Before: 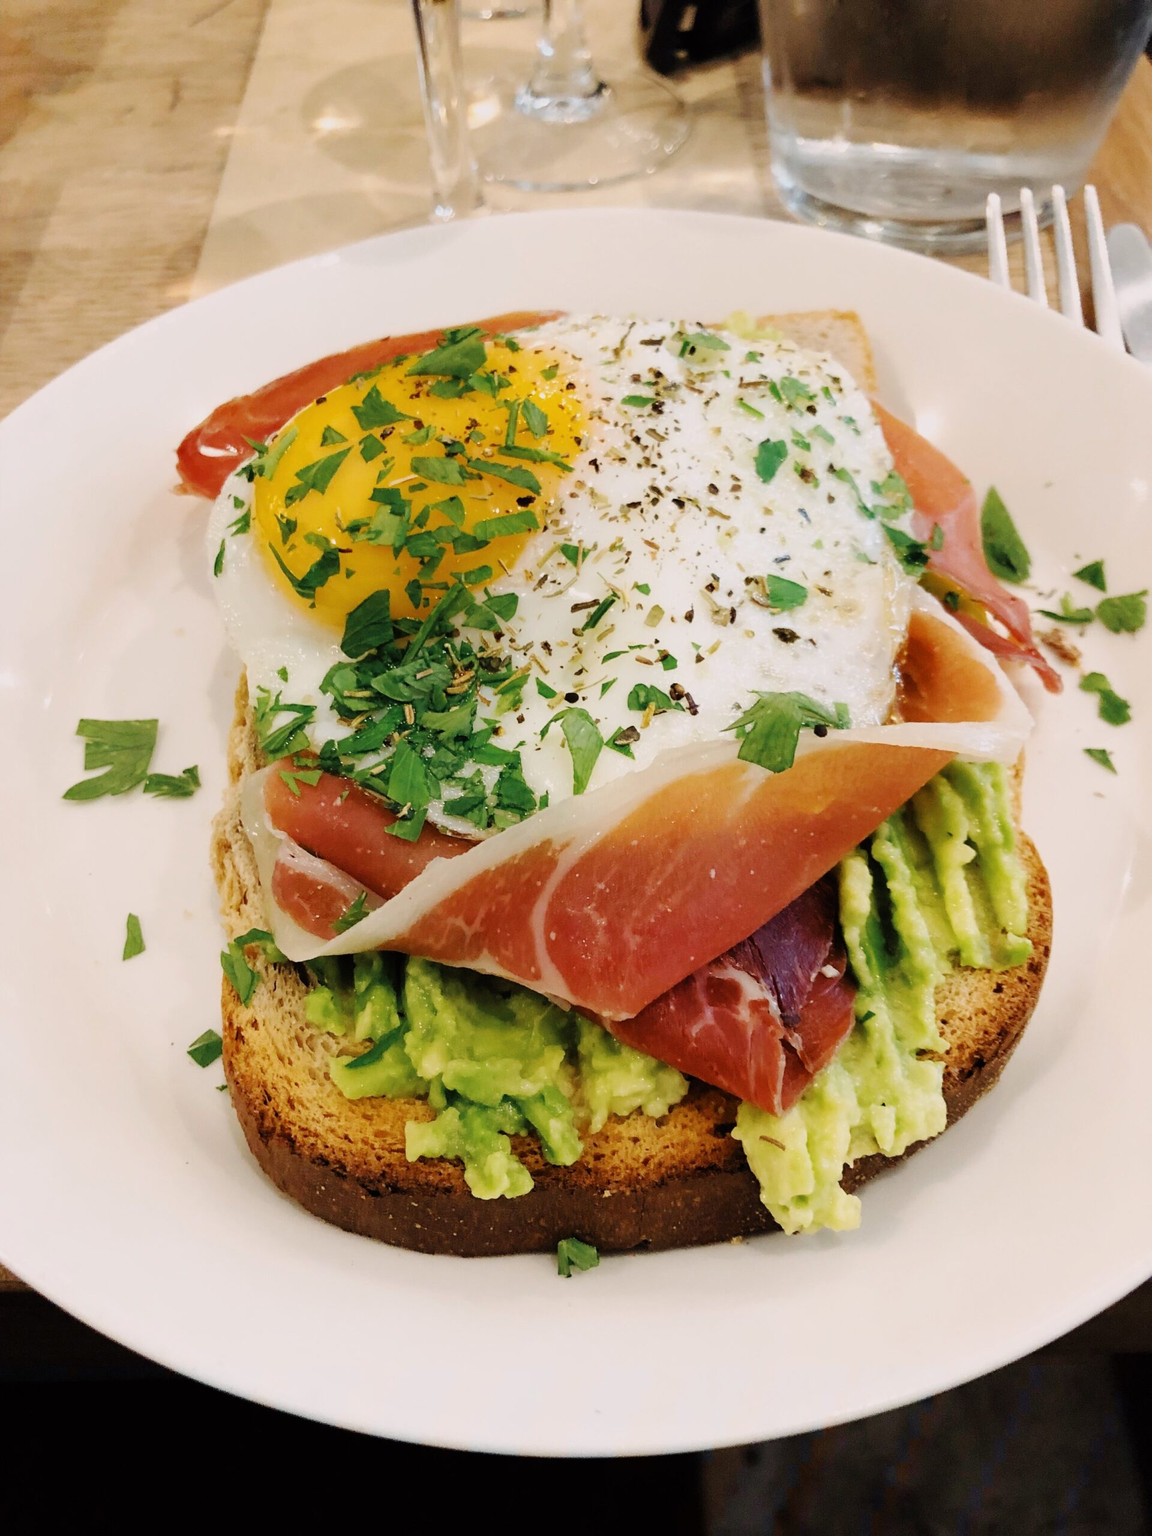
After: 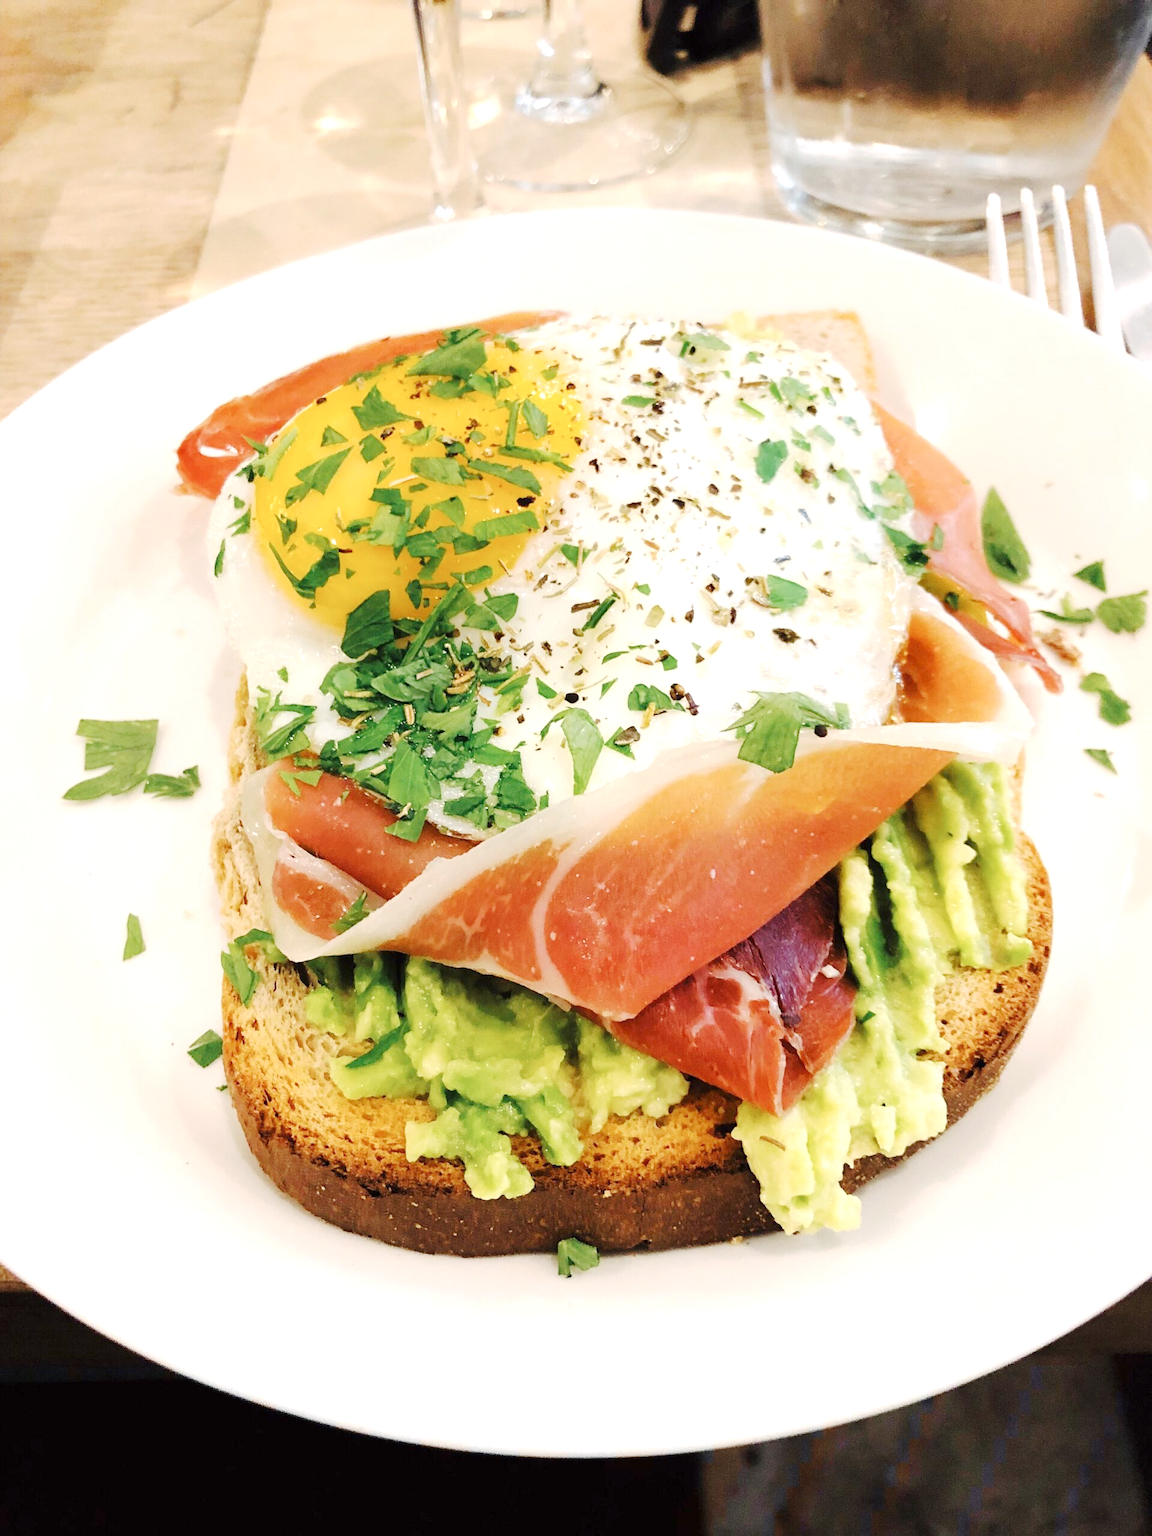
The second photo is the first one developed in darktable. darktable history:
exposure: exposure 0.6 EV, compensate highlight preservation false
base curve: curves: ch0 [(0, 0) (0.158, 0.273) (0.879, 0.895) (1, 1)], preserve colors none
